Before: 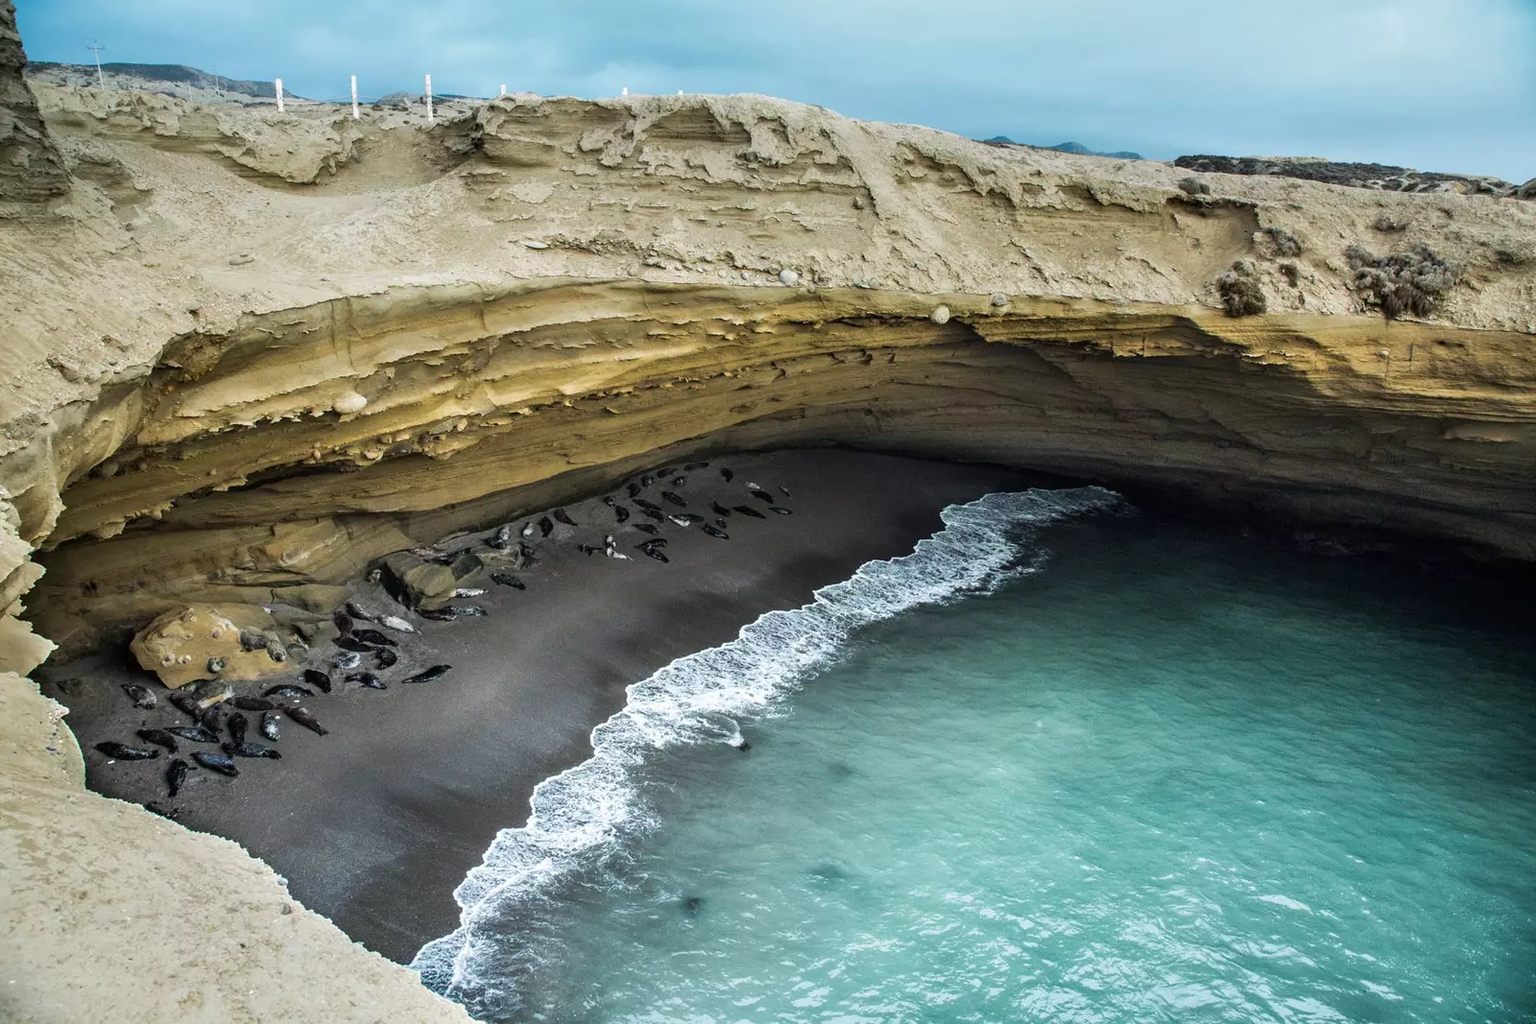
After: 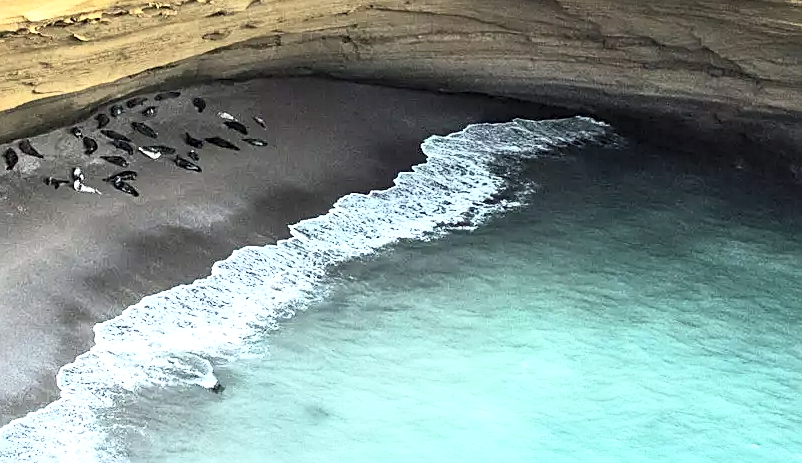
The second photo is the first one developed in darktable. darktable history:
contrast brightness saturation: contrast 0.392, brightness 0.531
sharpen: on, module defaults
local contrast: mode bilateral grid, contrast 21, coarseness 51, detail 120%, midtone range 0.2
crop: left 34.907%, top 36.643%, right 14.937%, bottom 19.949%
tone equalizer: smoothing diameter 2.08%, edges refinement/feathering 18.86, mask exposure compensation -1.57 EV, filter diffusion 5
exposure: black level correction 0.001, exposure 0.5 EV, compensate highlight preservation false
